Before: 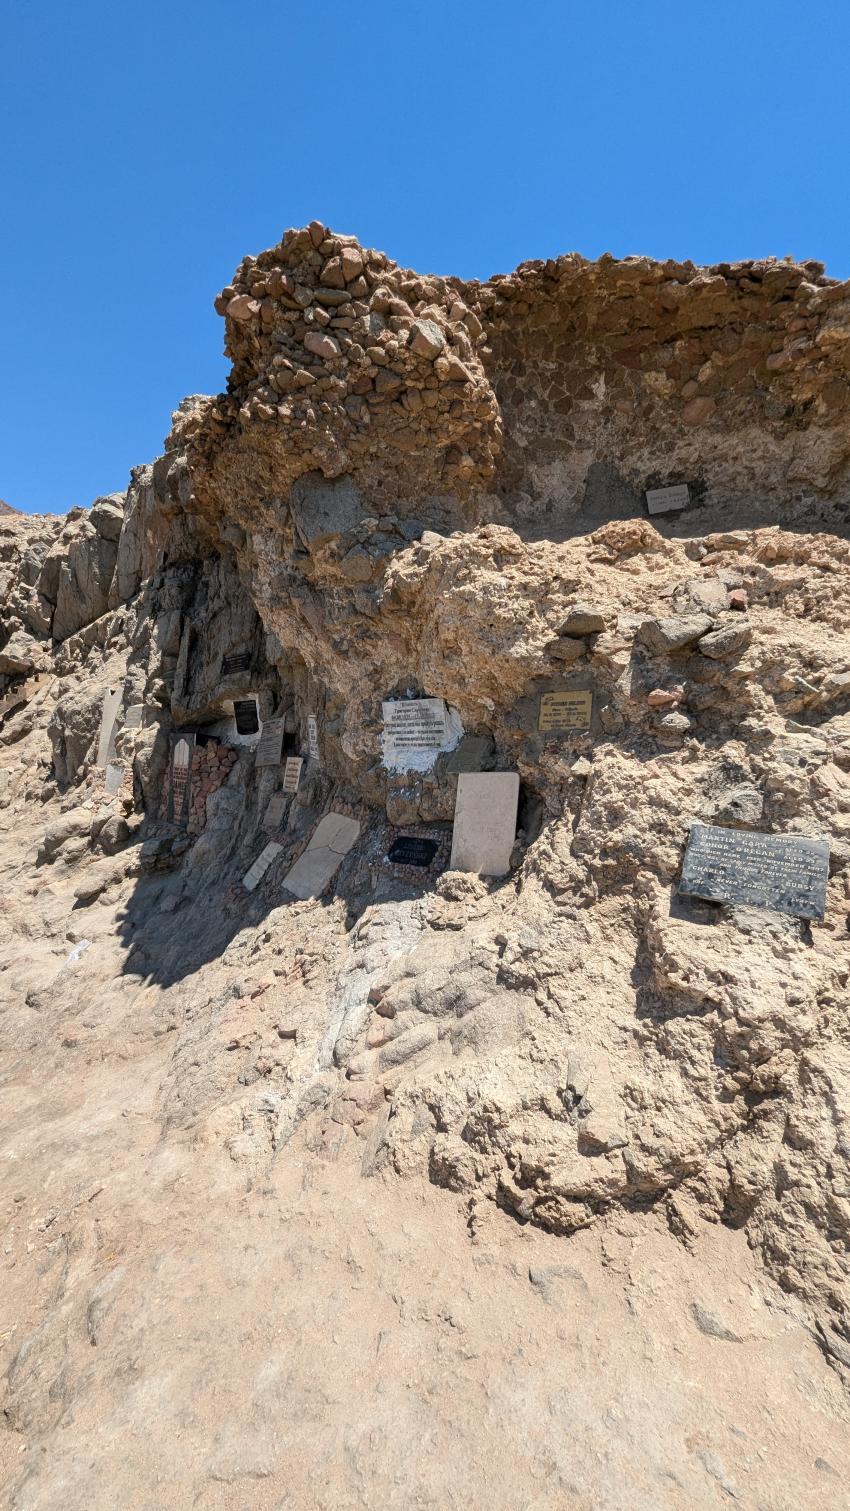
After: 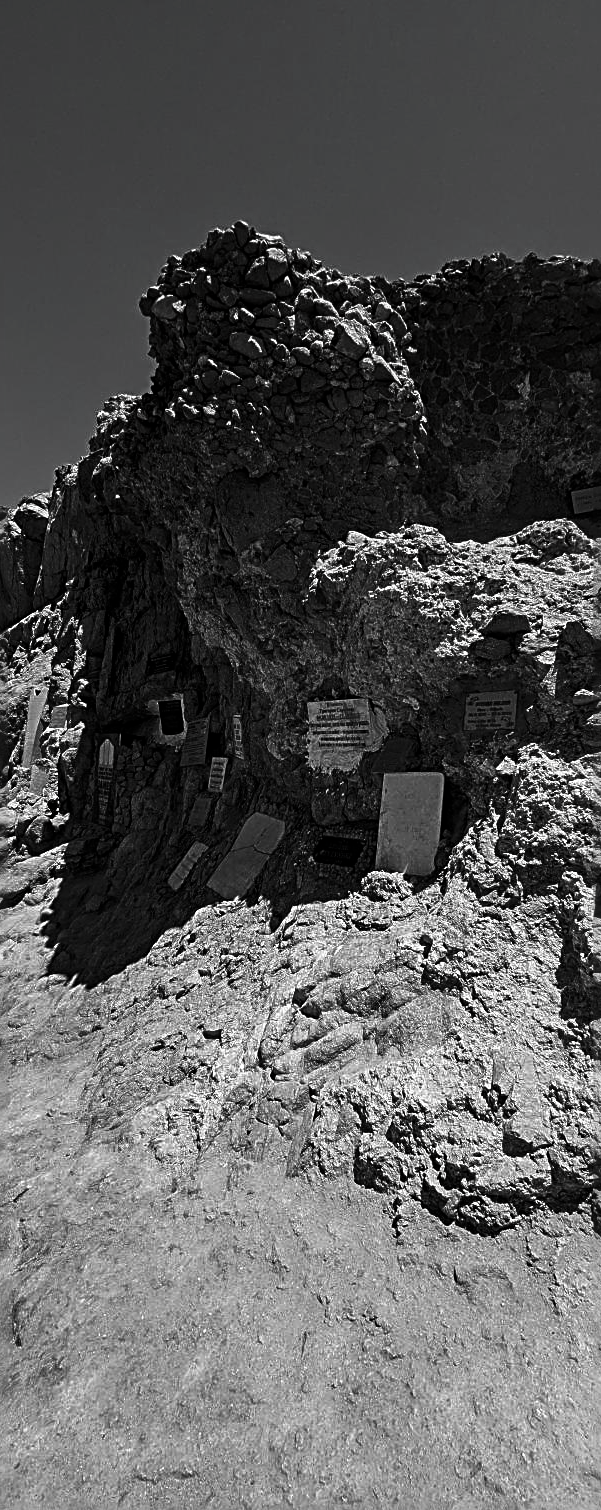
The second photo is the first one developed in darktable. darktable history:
contrast brightness saturation: contrast -0.036, brightness -0.606, saturation -0.988
crop and rotate: left 8.999%, right 20.196%
sharpen: radius 3.047, amount 0.759
